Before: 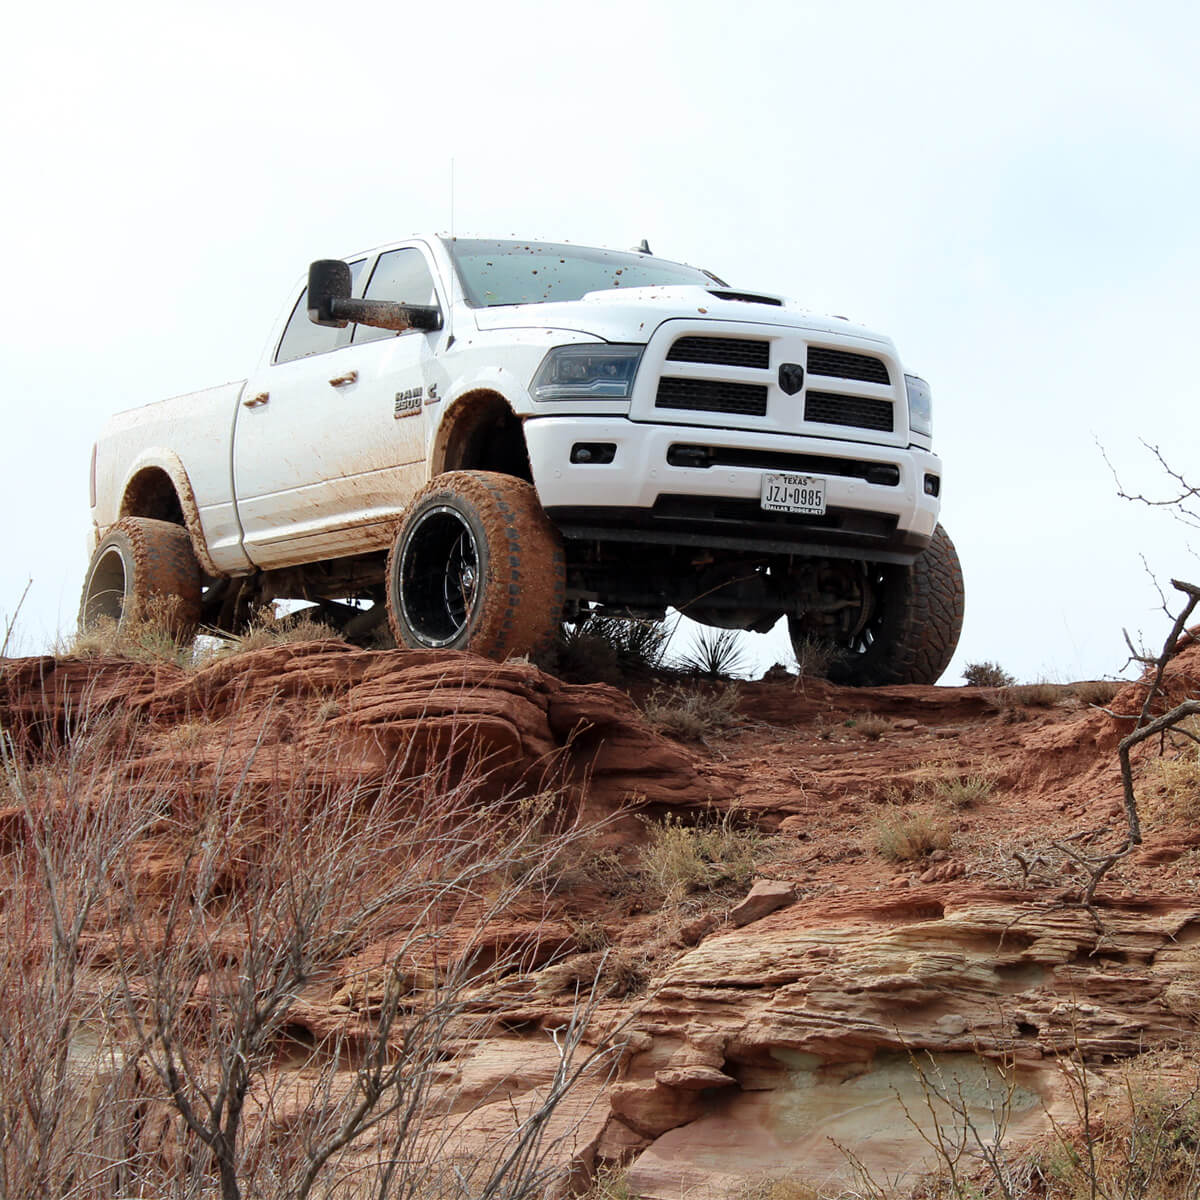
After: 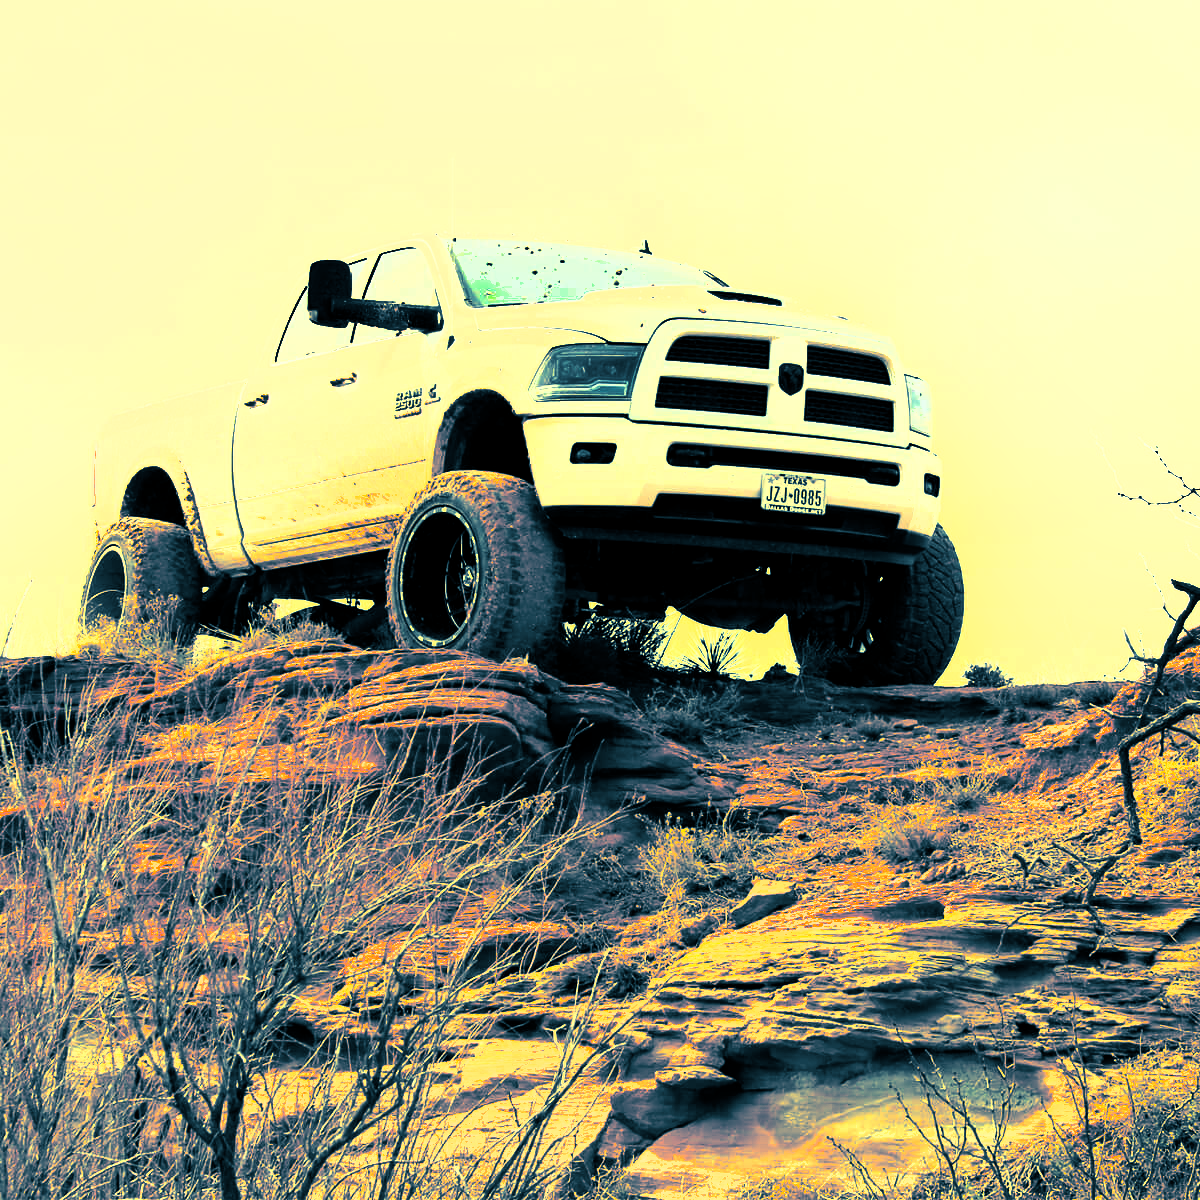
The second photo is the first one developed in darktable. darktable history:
split-toning: shadows › hue 212.4°, balance -70
color correction: highlights a* -7.33, highlights b* 1.26, shadows a* -3.55, saturation 1.4
shadows and highlights: radius 108.52, shadows 23.73, highlights -59.32, low approximation 0.01, soften with gaussian
exposure: exposure 1 EV, compensate highlight preservation false
color balance: mode lift, gamma, gain (sRGB), lift [1.014, 0.966, 0.918, 0.87], gamma [0.86, 0.734, 0.918, 0.976], gain [1.063, 1.13, 1.063, 0.86]
